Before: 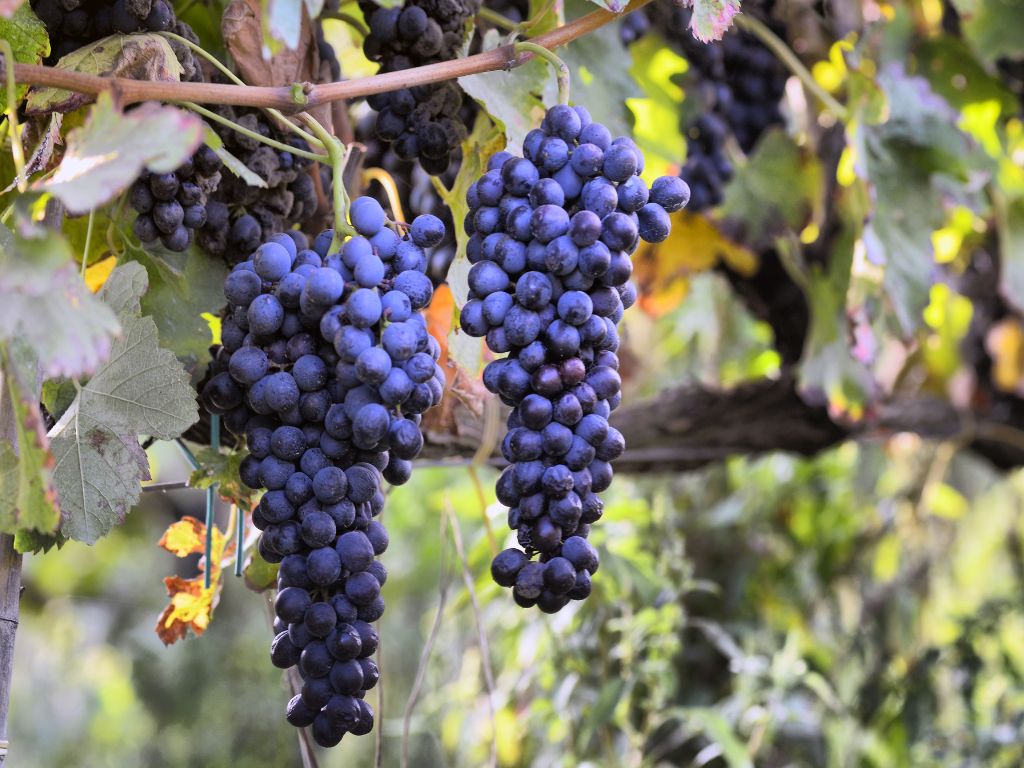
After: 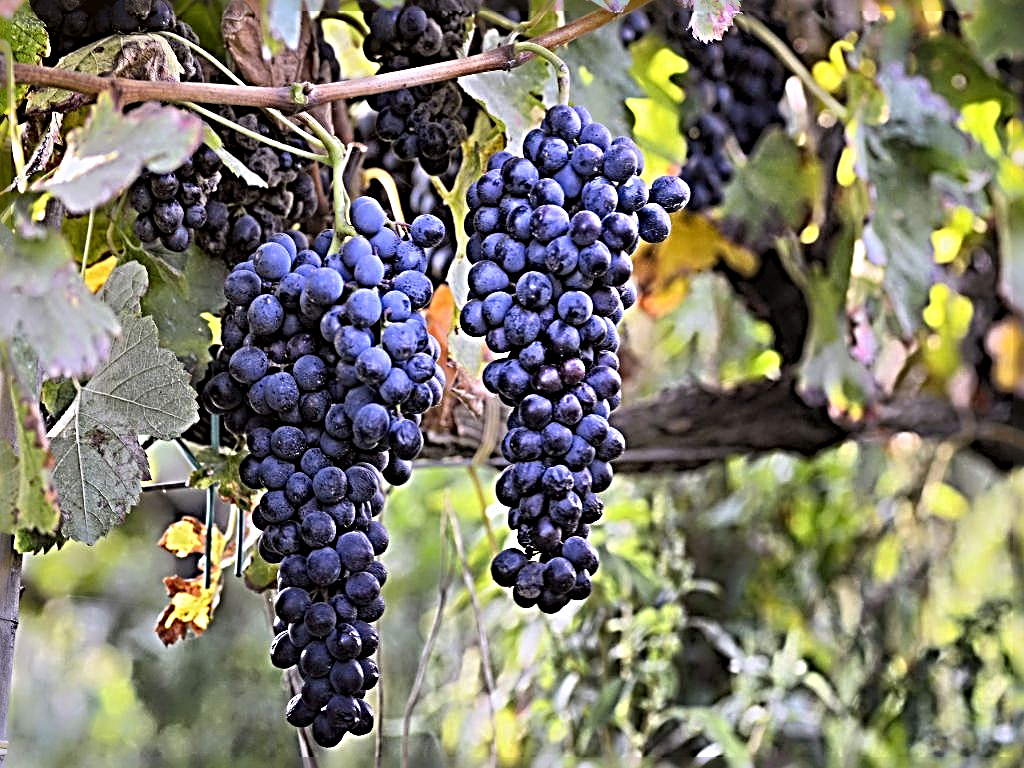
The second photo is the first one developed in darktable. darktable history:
sharpen: radius 4.019, amount 1.997
